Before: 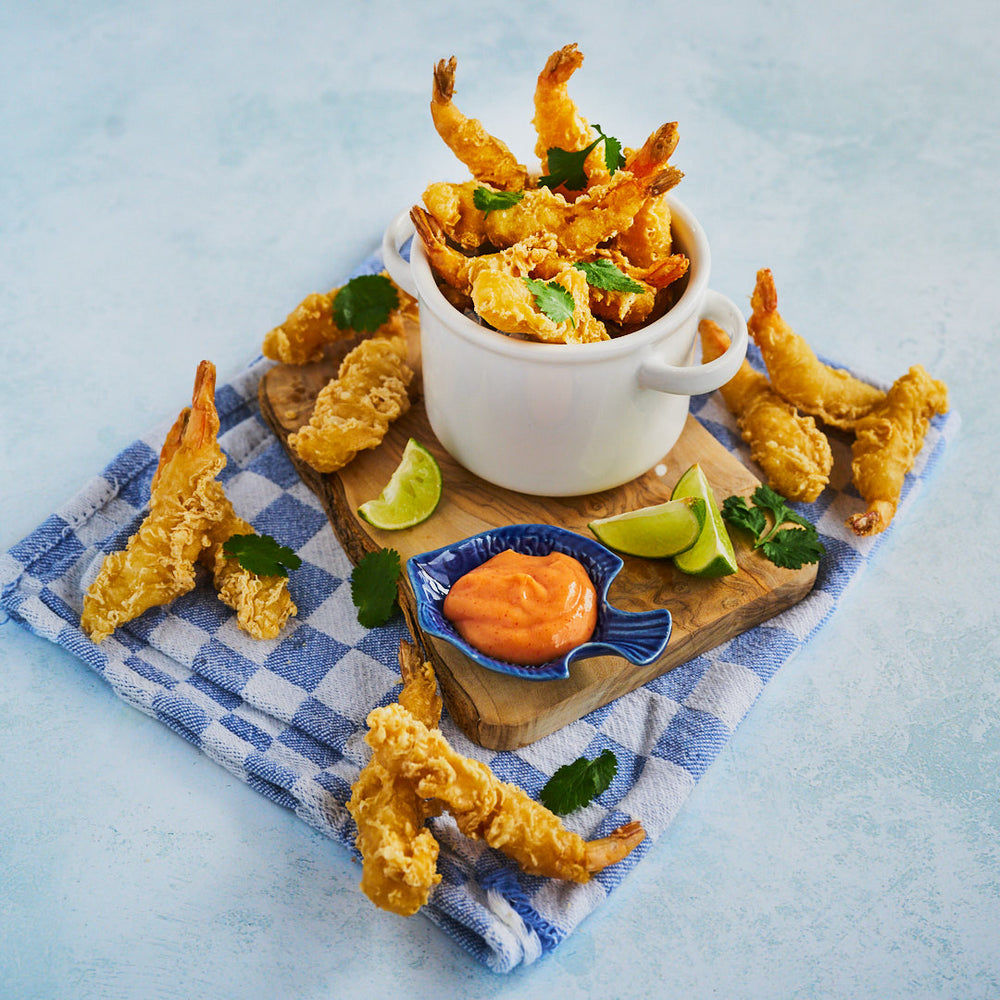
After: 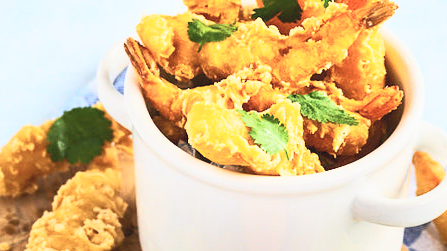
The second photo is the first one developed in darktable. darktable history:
crop: left 28.64%, top 16.832%, right 26.637%, bottom 58.055%
contrast brightness saturation: contrast 0.39, brightness 0.53
